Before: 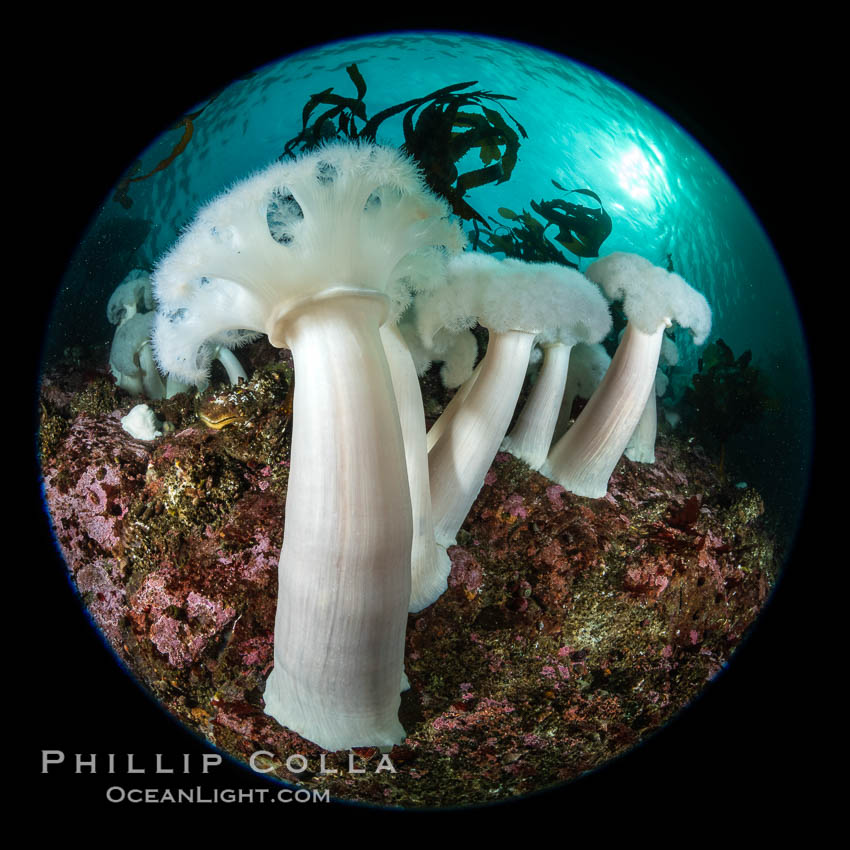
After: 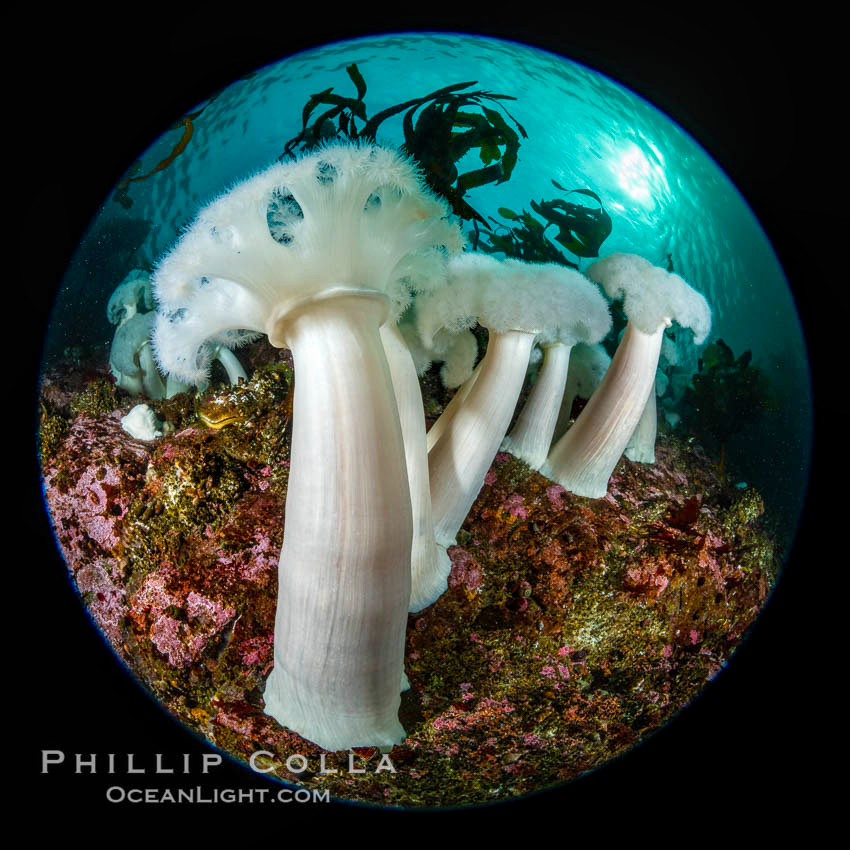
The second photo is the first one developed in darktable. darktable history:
local contrast: on, module defaults
color balance rgb: perceptual saturation grading › global saturation 35%, perceptual saturation grading › highlights -30%, perceptual saturation grading › shadows 35%, perceptual brilliance grading › global brilliance 3%, perceptual brilliance grading › highlights -3%, perceptual brilliance grading › shadows 3%
